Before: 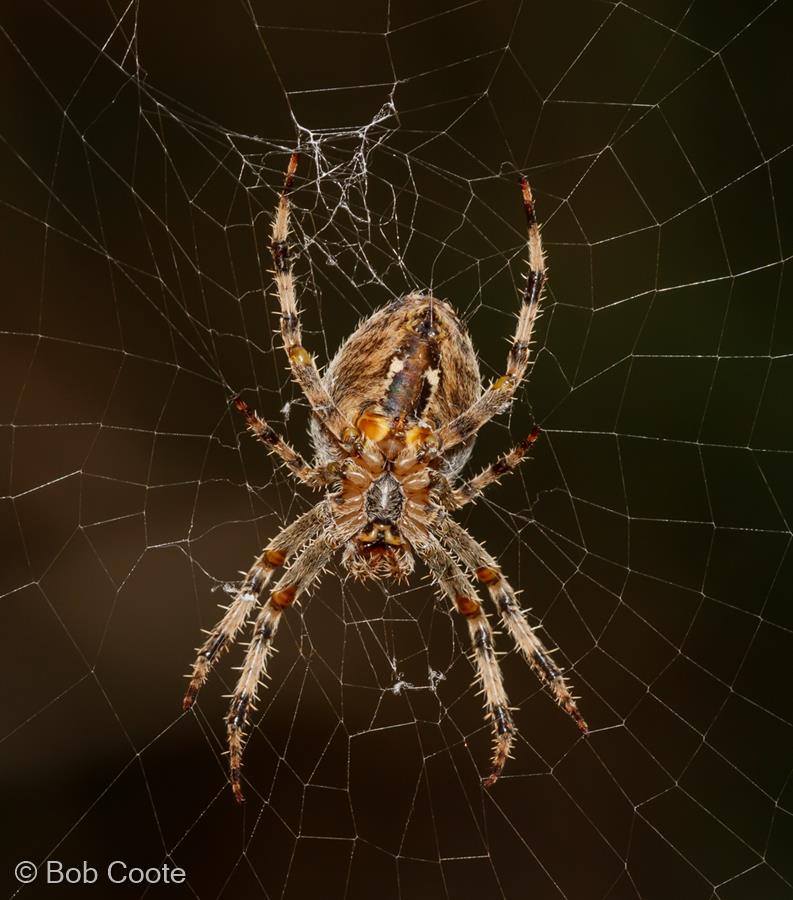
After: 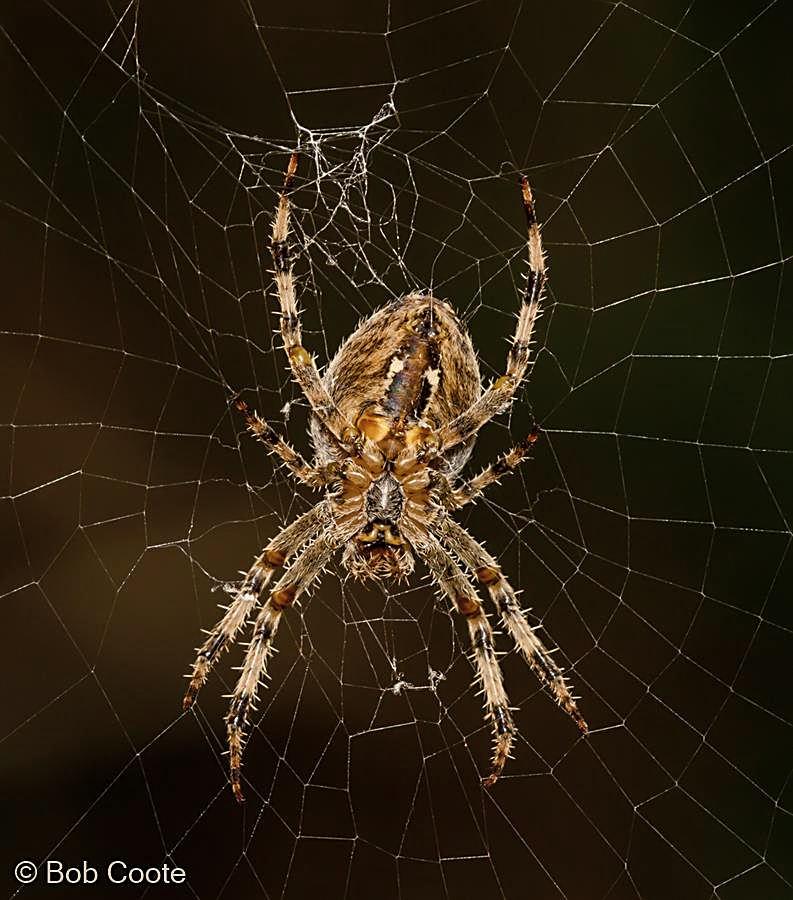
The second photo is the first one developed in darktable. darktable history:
sharpen: on, module defaults
haze removal: adaptive false
color balance rgb: shadows lift › chroma 2.033%, shadows lift › hue 247.92°, highlights gain › luminance 6.024%, highlights gain › chroma 2.624%, highlights gain › hue 91.97°, perceptual saturation grading › global saturation 27.286%, perceptual saturation grading › highlights -28.437%, perceptual saturation grading › mid-tones 15.422%, perceptual saturation grading › shadows 33.425%, global vibrance 20%
color correction: highlights a* 5.57, highlights b* 5.22, saturation 0.682
